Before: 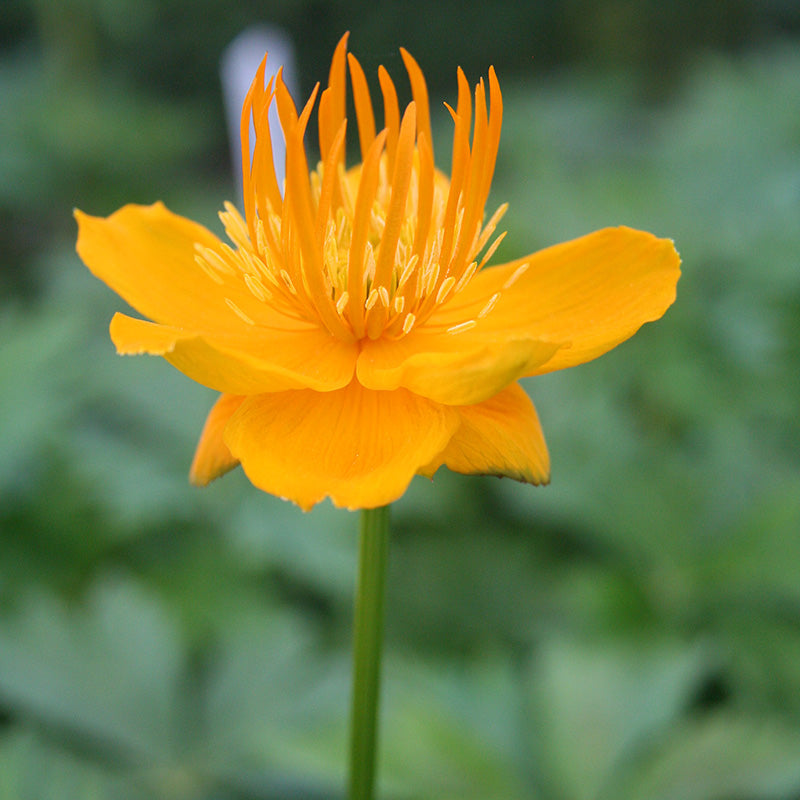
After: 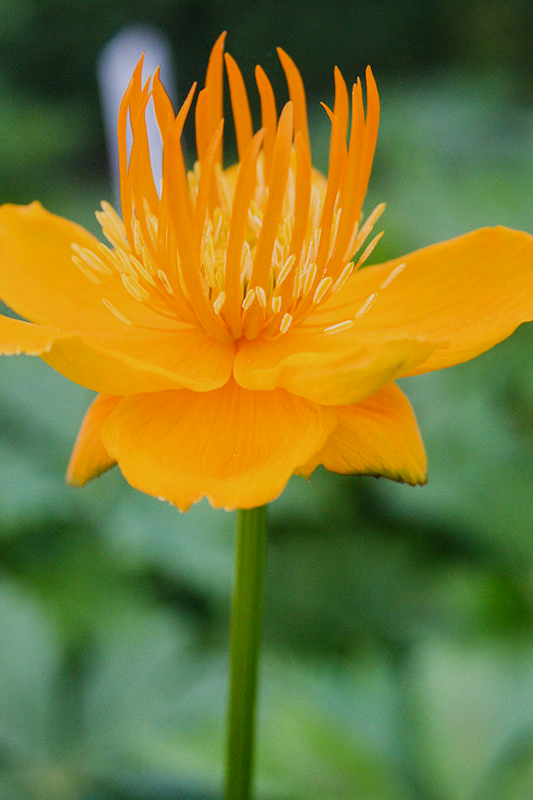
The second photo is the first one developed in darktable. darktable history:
local contrast: detail 110%
crop: left 15.419%, right 17.914%
sigmoid: on, module defaults
